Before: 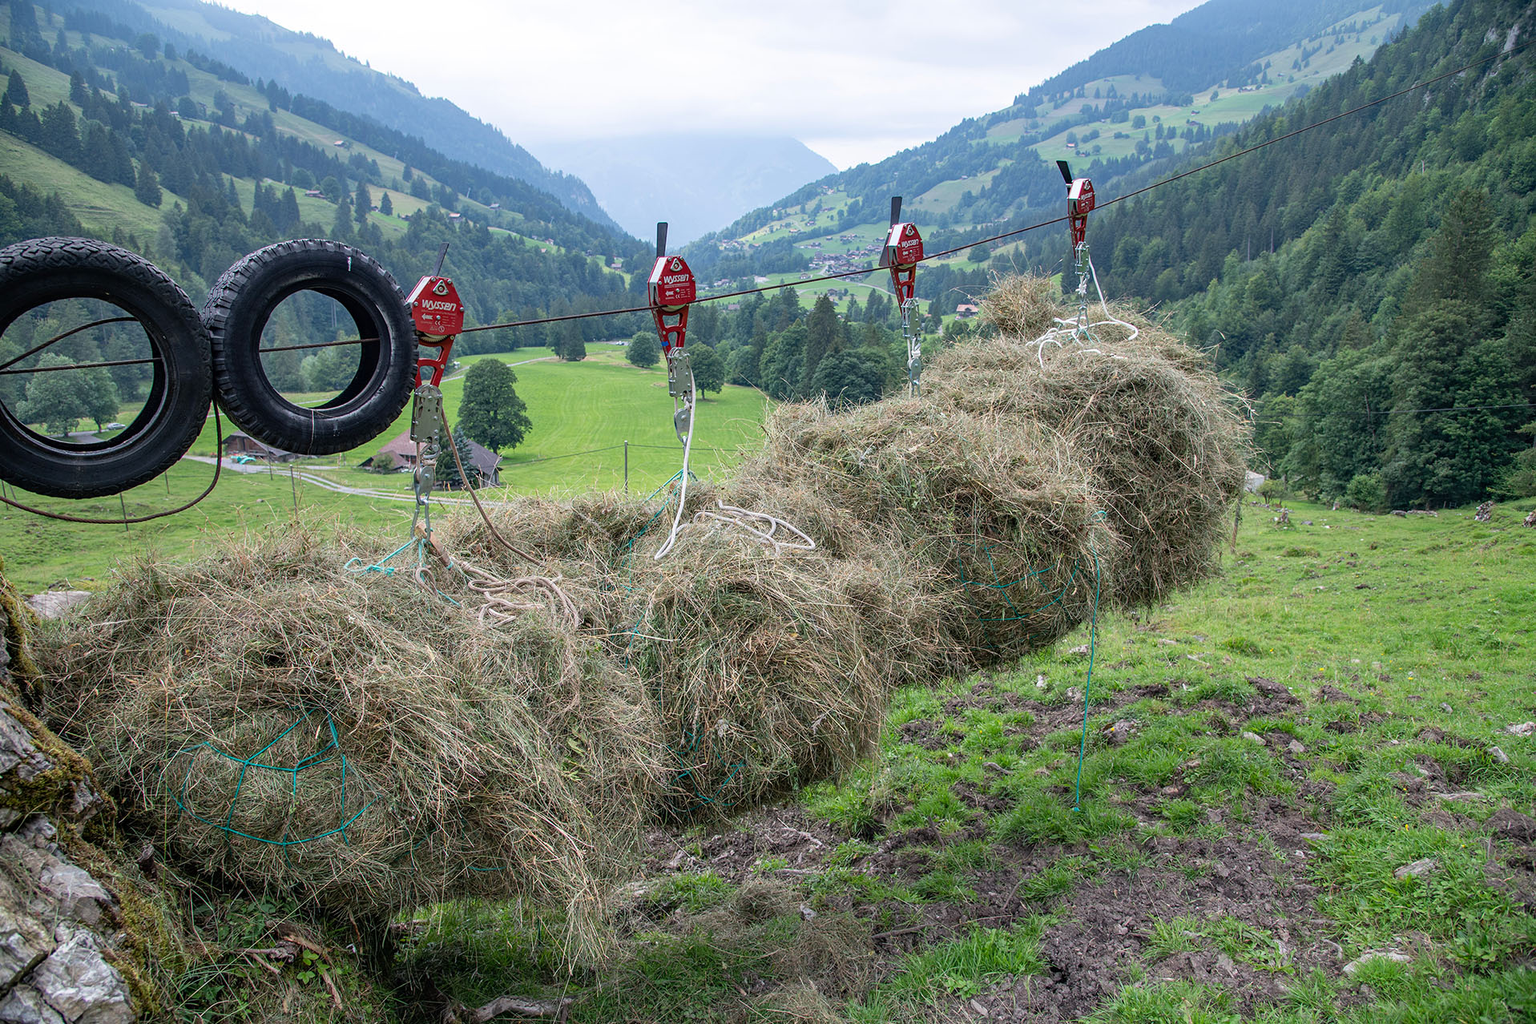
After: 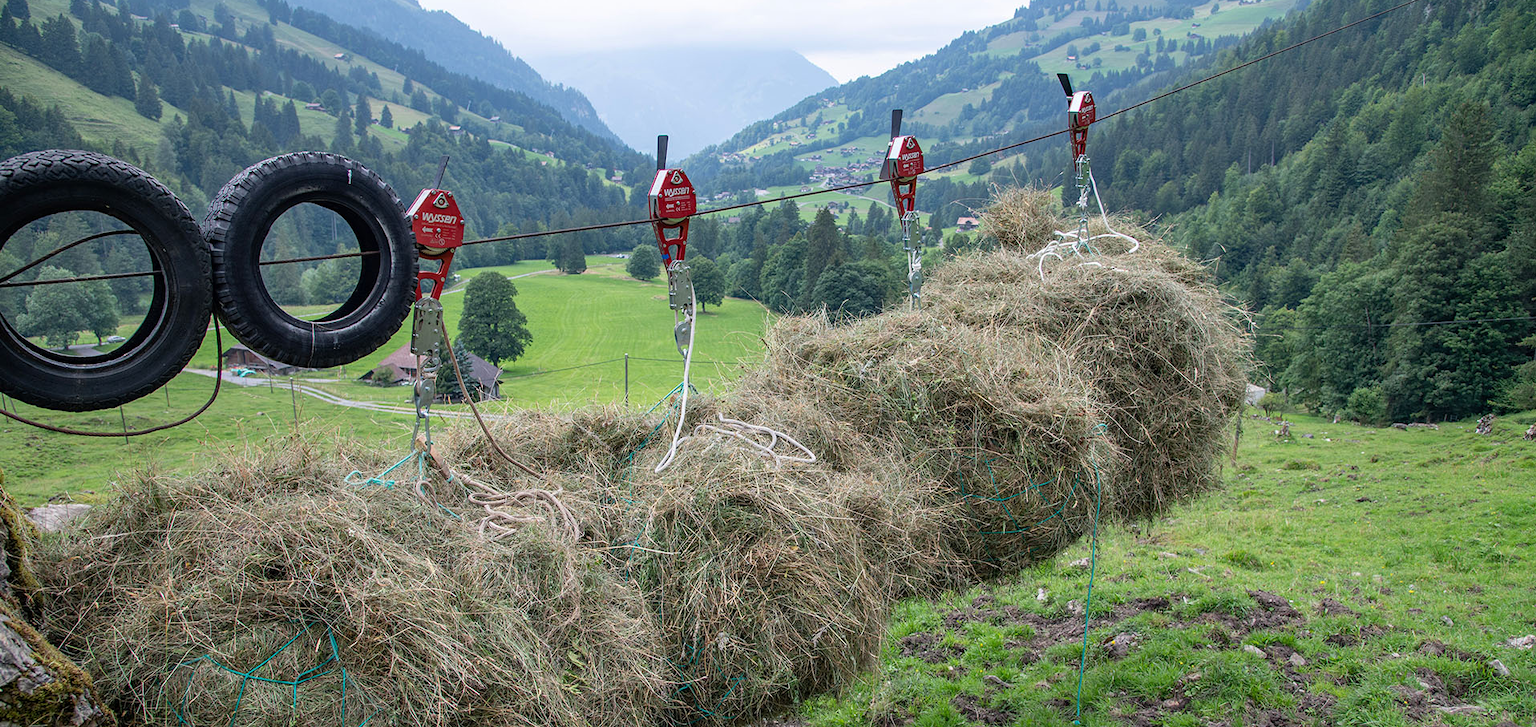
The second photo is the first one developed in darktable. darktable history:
crop and rotate: top 8.68%, bottom 20.211%
